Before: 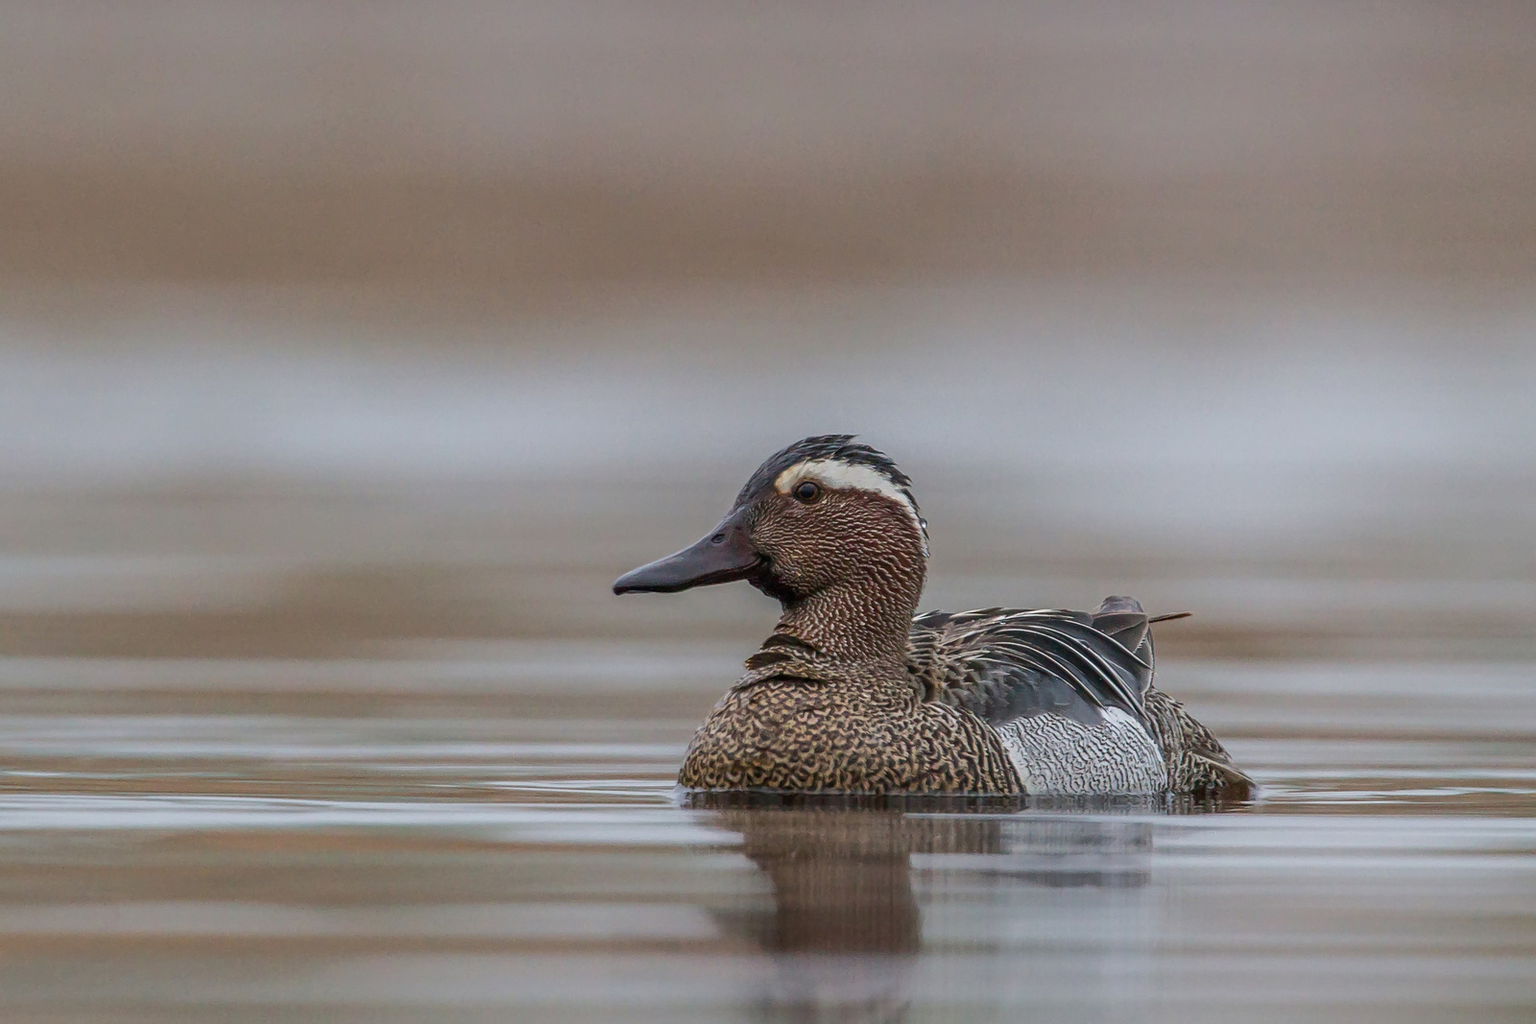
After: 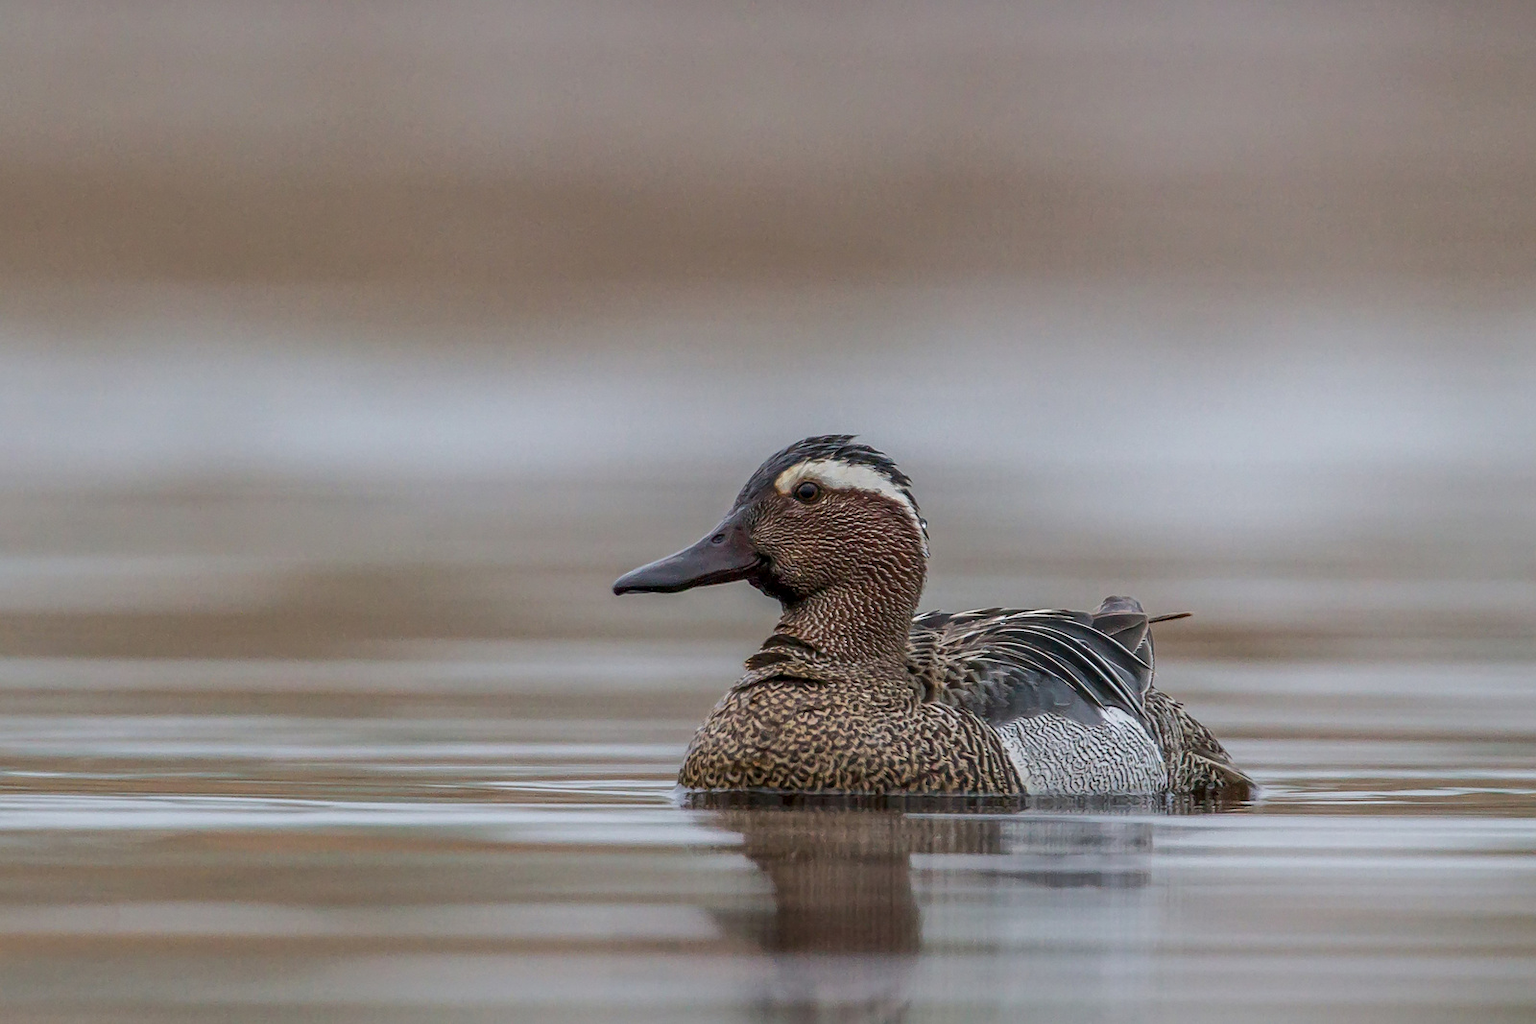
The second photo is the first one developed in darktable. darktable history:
local contrast: highlights 107%, shadows 102%, detail 119%, midtone range 0.2
